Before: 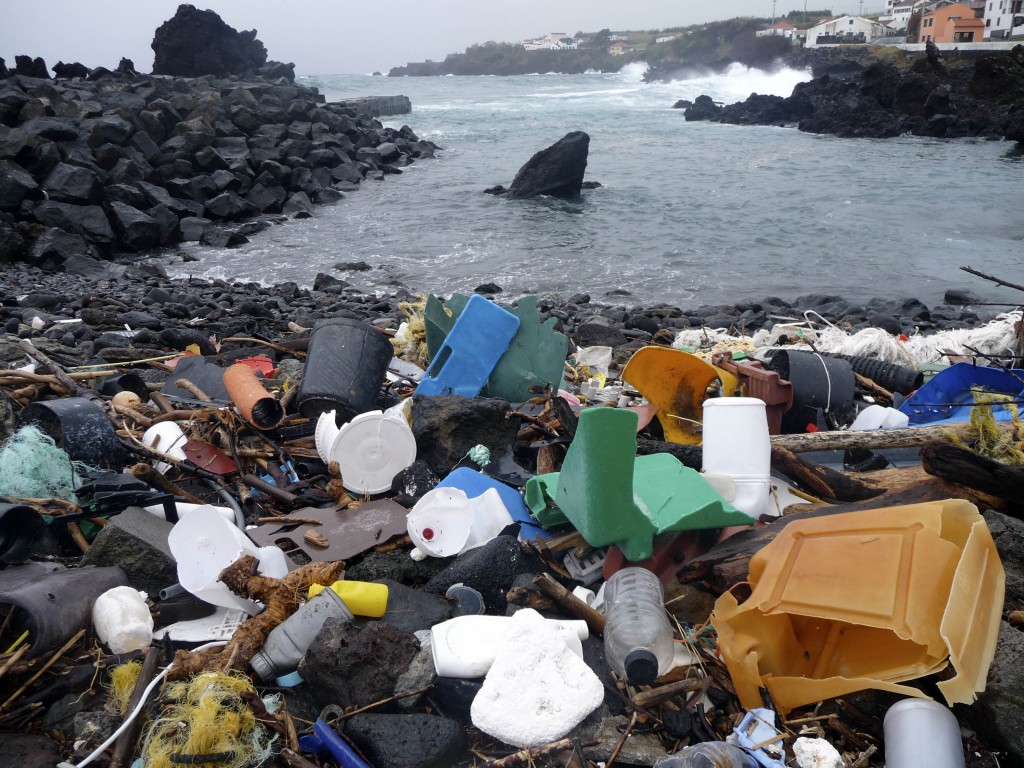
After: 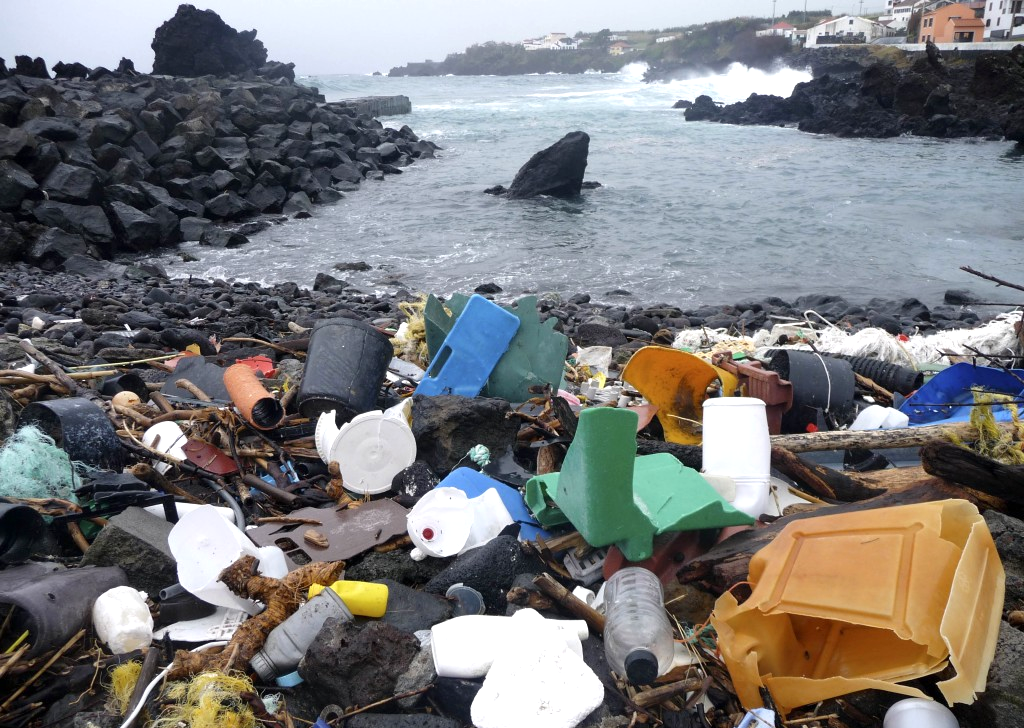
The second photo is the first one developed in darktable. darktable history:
exposure: exposure 0.367 EV, compensate highlight preservation false
crop and rotate: top 0%, bottom 5.097%
